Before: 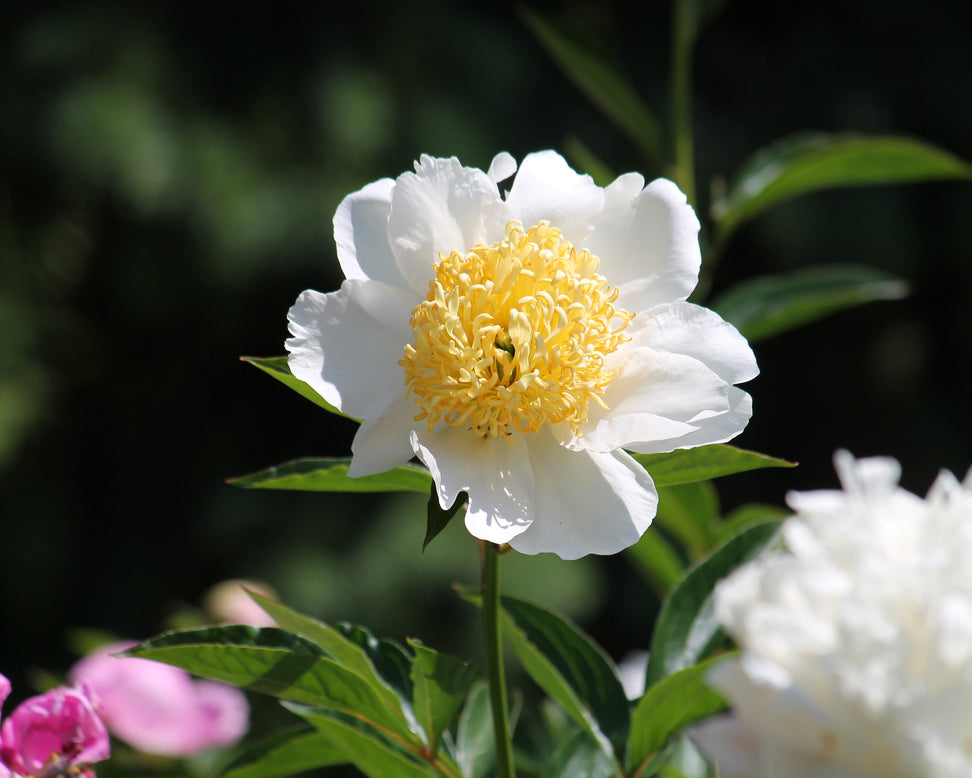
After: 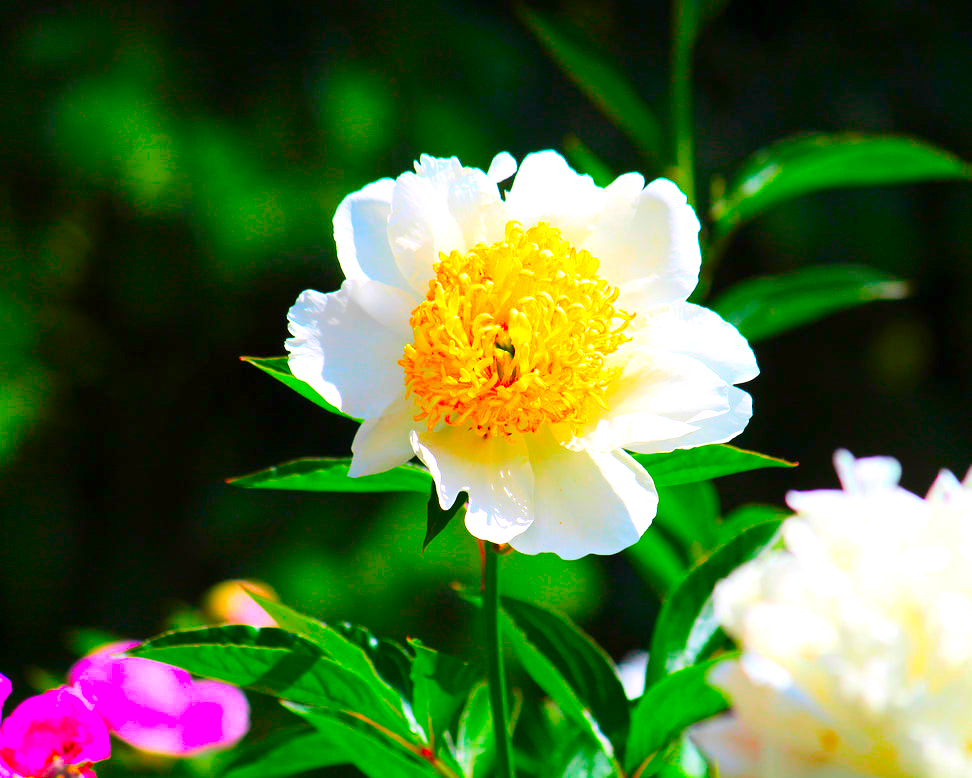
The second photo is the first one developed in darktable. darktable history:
color correction: saturation 3
contrast brightness saturation: contrast 0.2, brightness 0.16, saturation 0.22
exposure: black level correction 0.001, exposure 0.5 EV, compensate exposure bias true, compensate highlight preservation false
